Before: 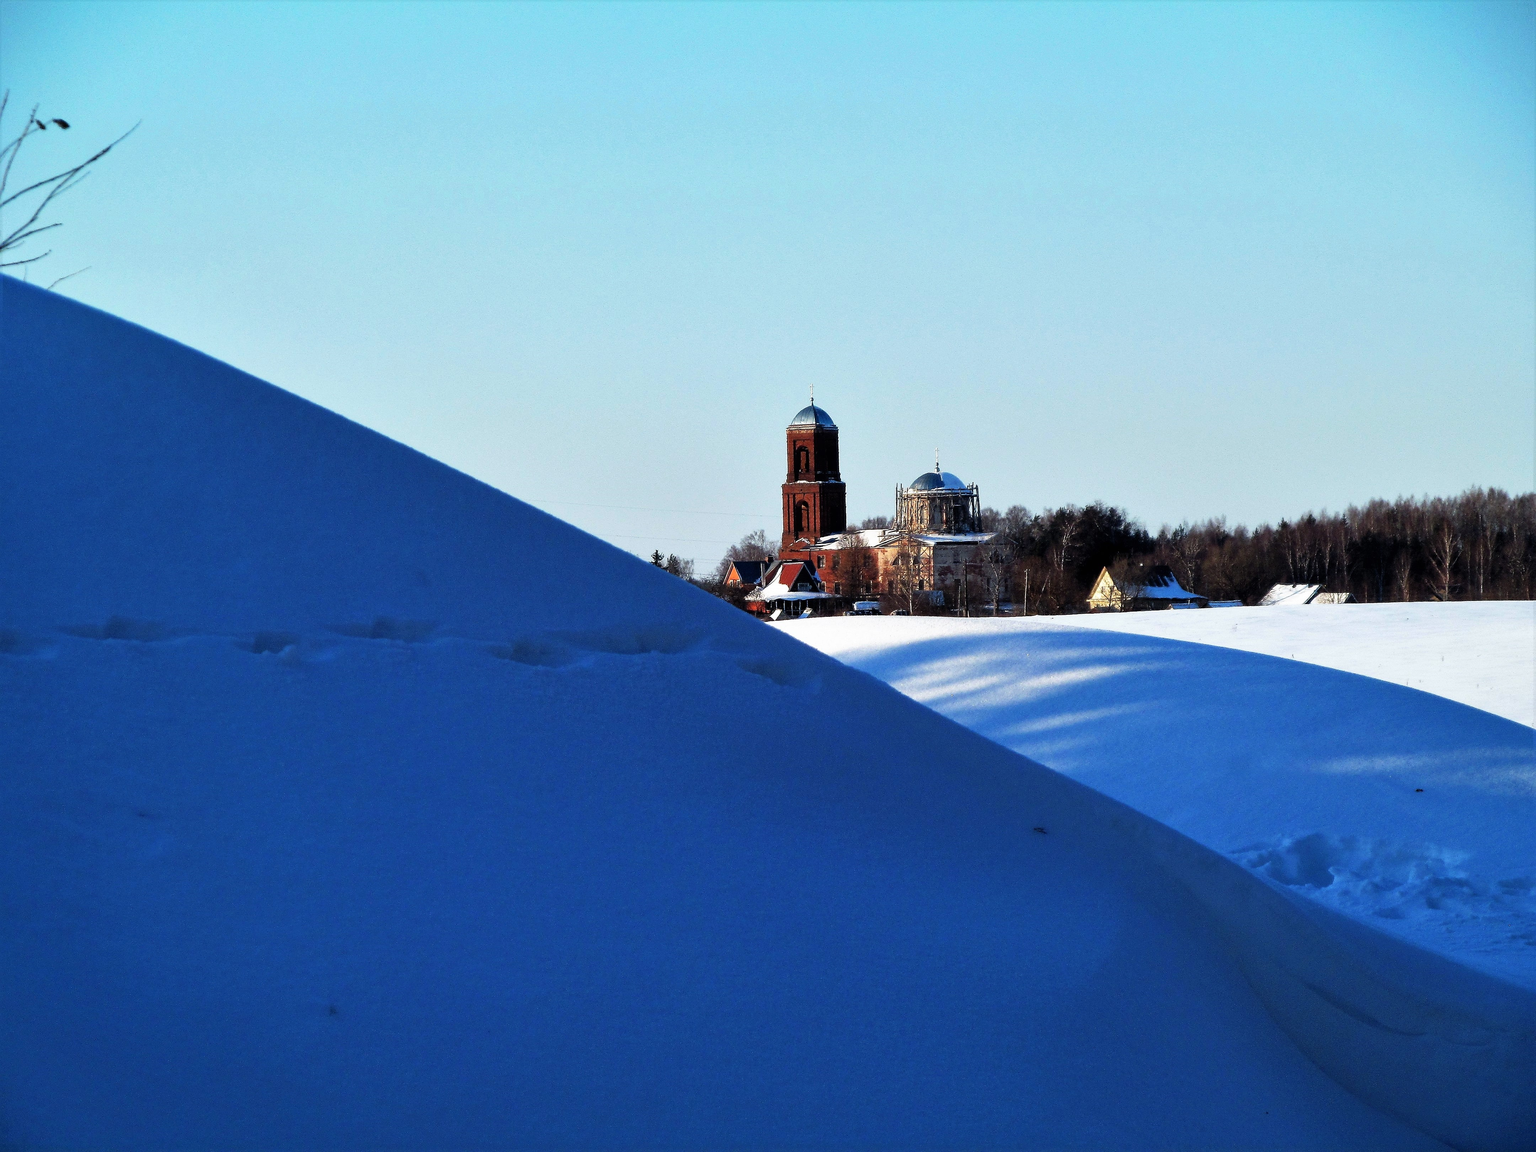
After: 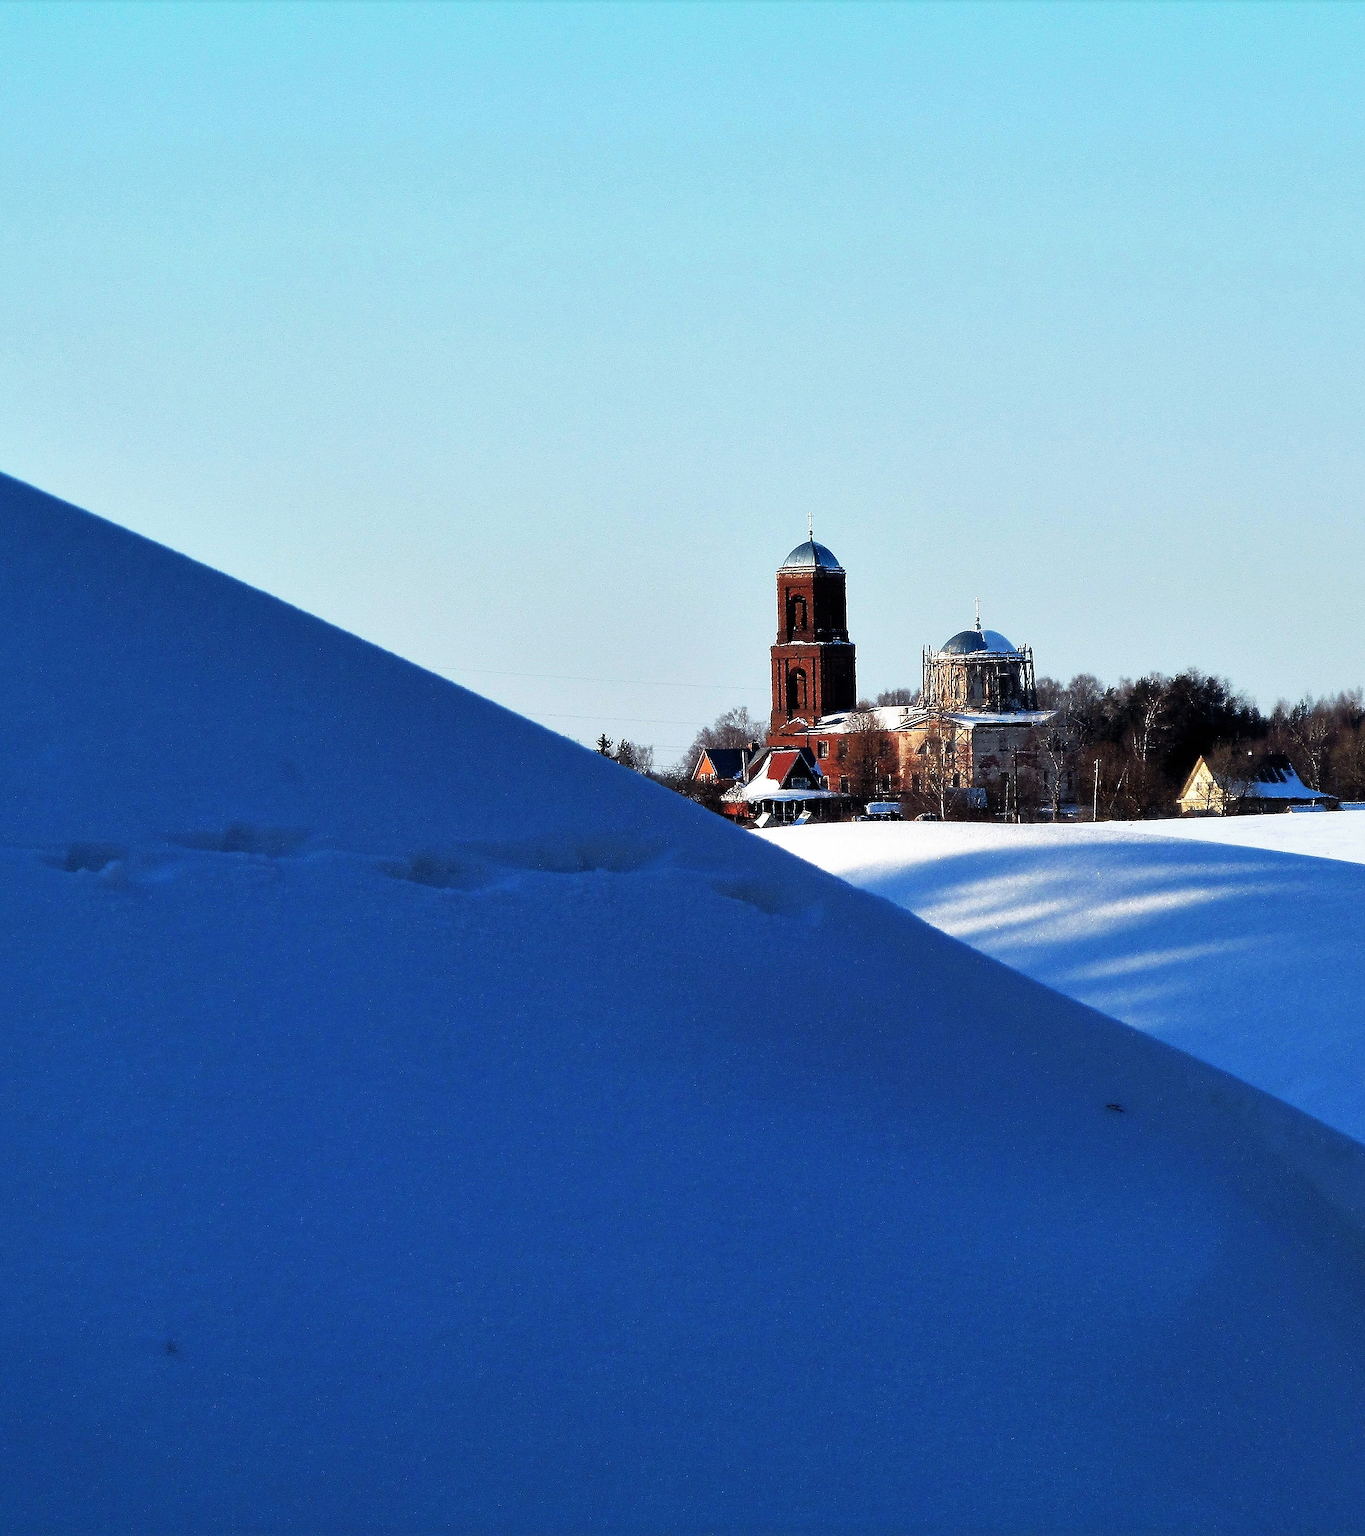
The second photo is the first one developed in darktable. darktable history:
crop and rotate: left 13.342%, right 19.991%
sharpen: radius 0.969, amount 0.604
tone equalizer: -8 EV -1.84 EV, -7 EV -1.16 EV, -6 EV -1.62 EV, smoothing diameter 25%, edges refinement/feathering 10, preserve details guided filter
